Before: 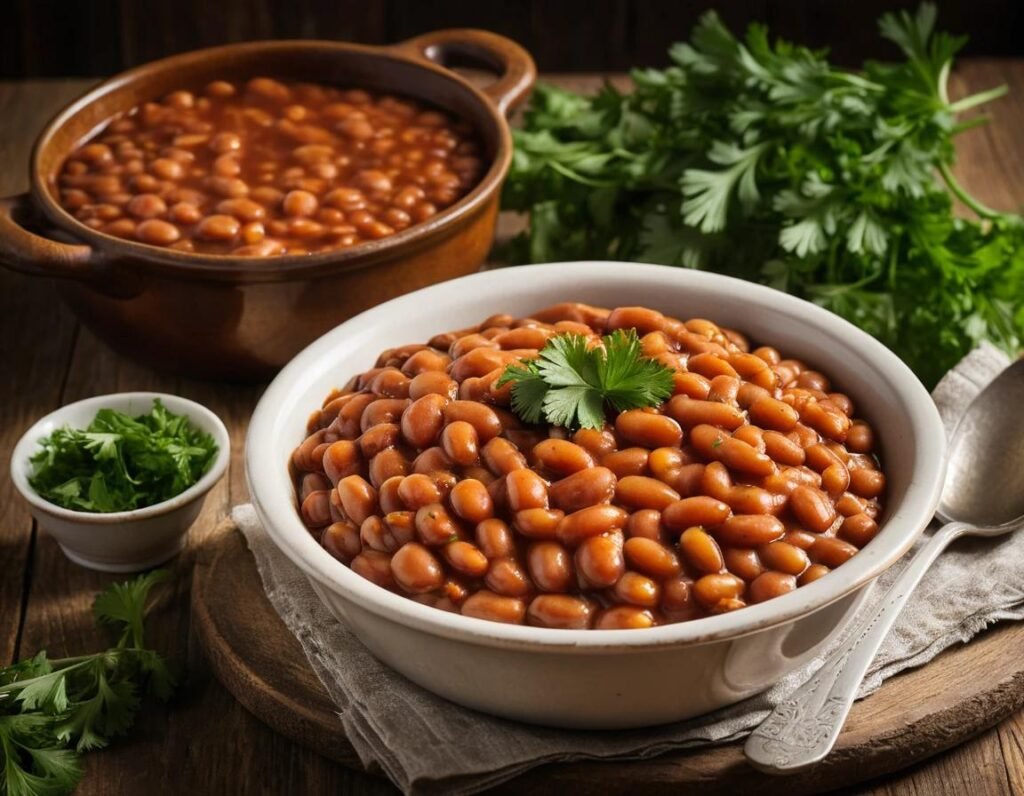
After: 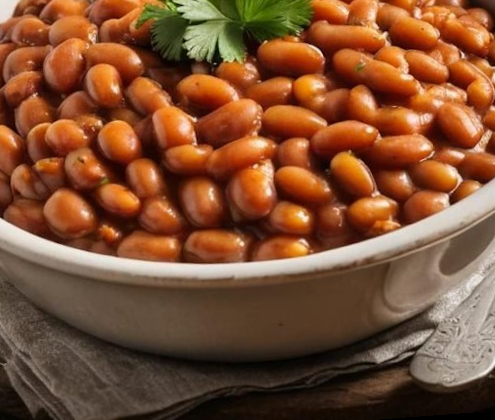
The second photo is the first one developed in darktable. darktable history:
rotate and perspective: rotation -4.25°, automatic cropping off
crop: left 35.976%, top 45.819%, right 18.162%, bottom 5.807%
